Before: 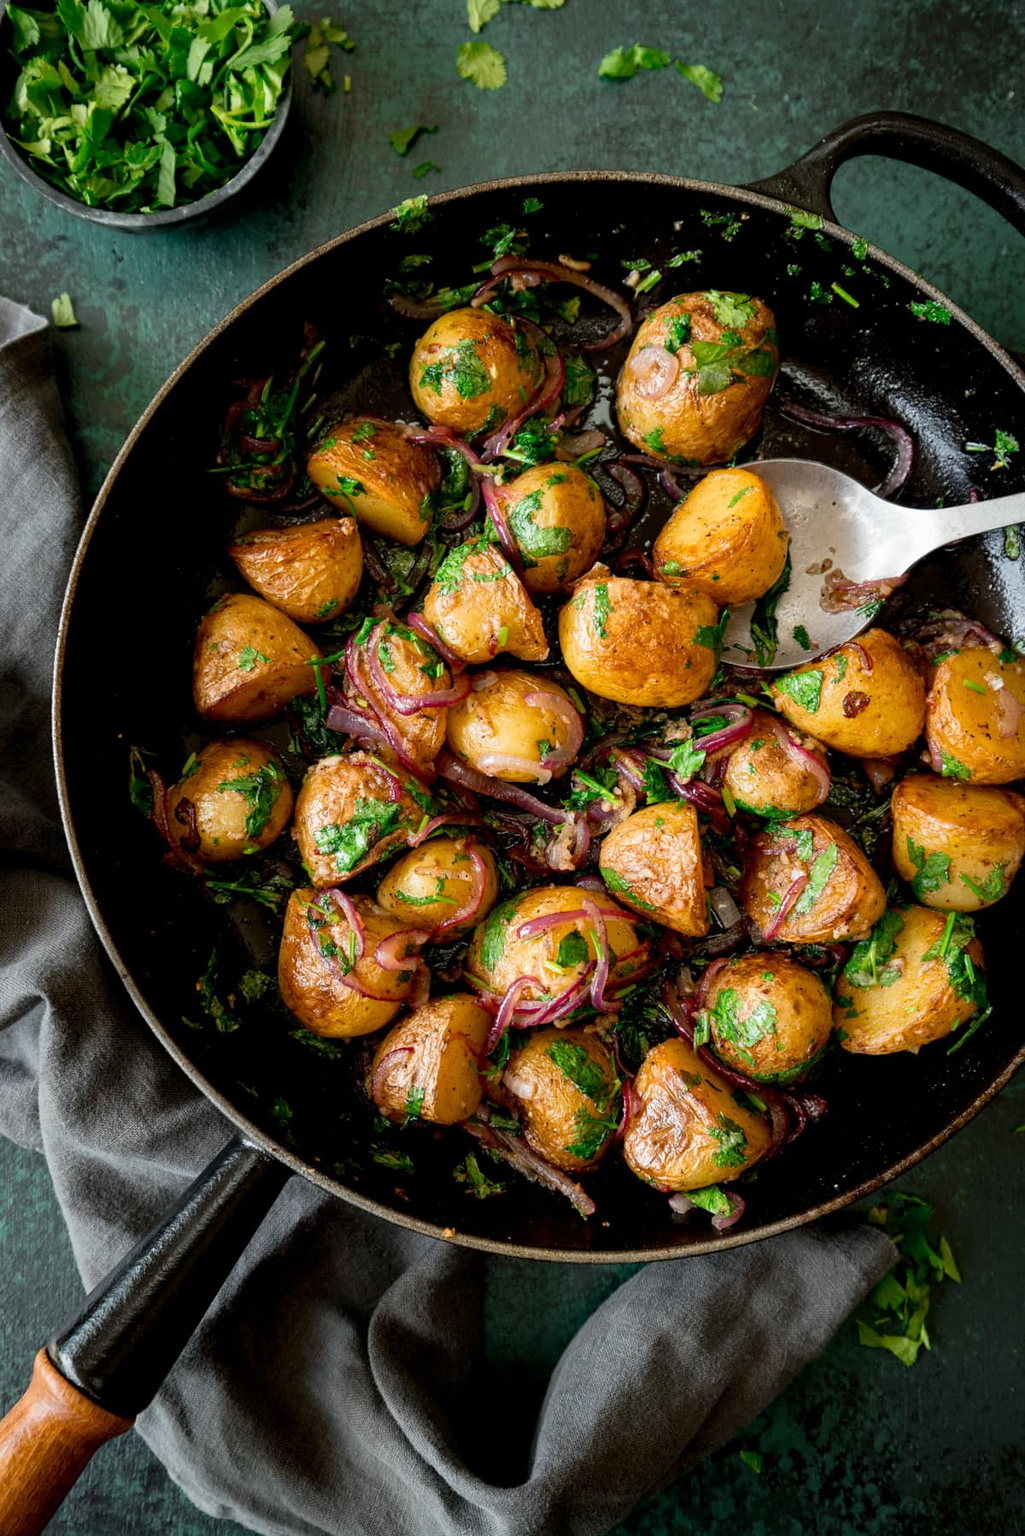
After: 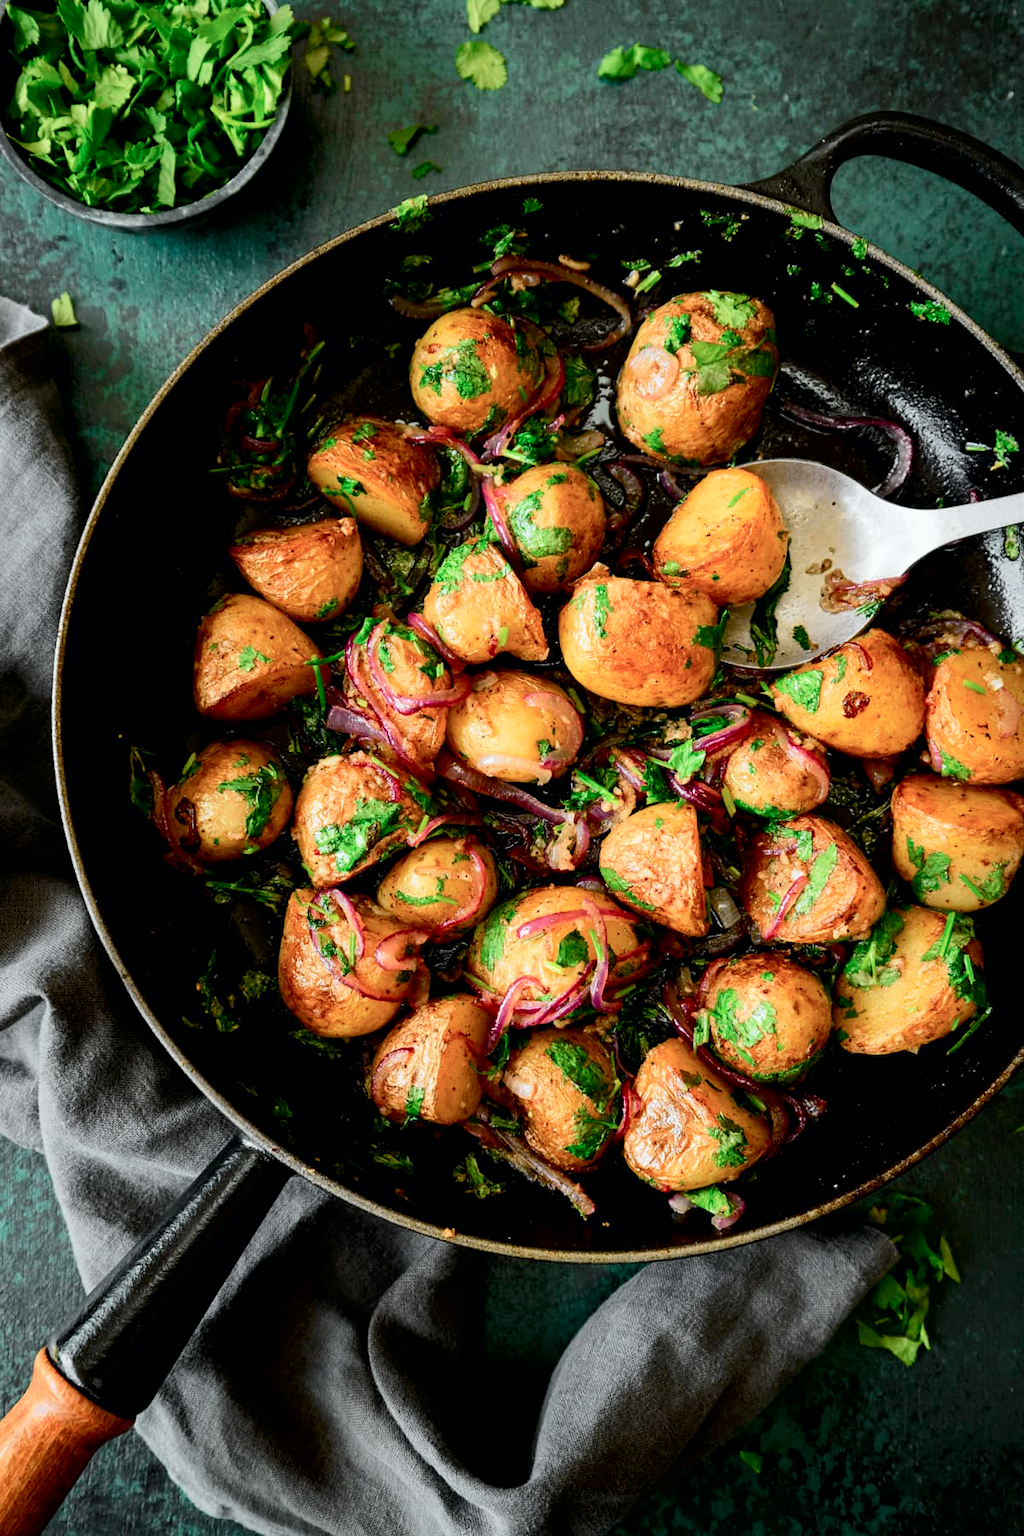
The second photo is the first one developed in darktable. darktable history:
tone curve: curves: ch0 [(0, 0) (0.037, 0.011) (0.131, 0.108) (0.279, 0.279) (0.476, 0.554) (0.617, 0.693) (0.704, 0.77) (0.813, 0.852) (0.916, 0.924) (1, 0.993)]; ch1 [(0, 0) (0.318, 0.278) (0.444, 0.427) (0.493, 0.492) (0.508, 0.502) (0.534, 0.531) (0.562, 0.571) (0.626, 0.667) (0.746, 0.764) (1, 1)]; ch2 [(0, 0) (0.316, 0.292) (0.381, 0.37) (0.423, 0.448) (0.476, 0.492) (0.502, 0.498) (0.522, 0.518) (0.533, 0.532) (0.586, 0.631) (0.634, 0.663) (0.7, 0.7) (0.861, 0.808) (1, 0.951)], color space Lab, independent channels, preserve colors none
contrast brightness saturation: contrast 0.1, brightness 0.02, saturation 0.02
